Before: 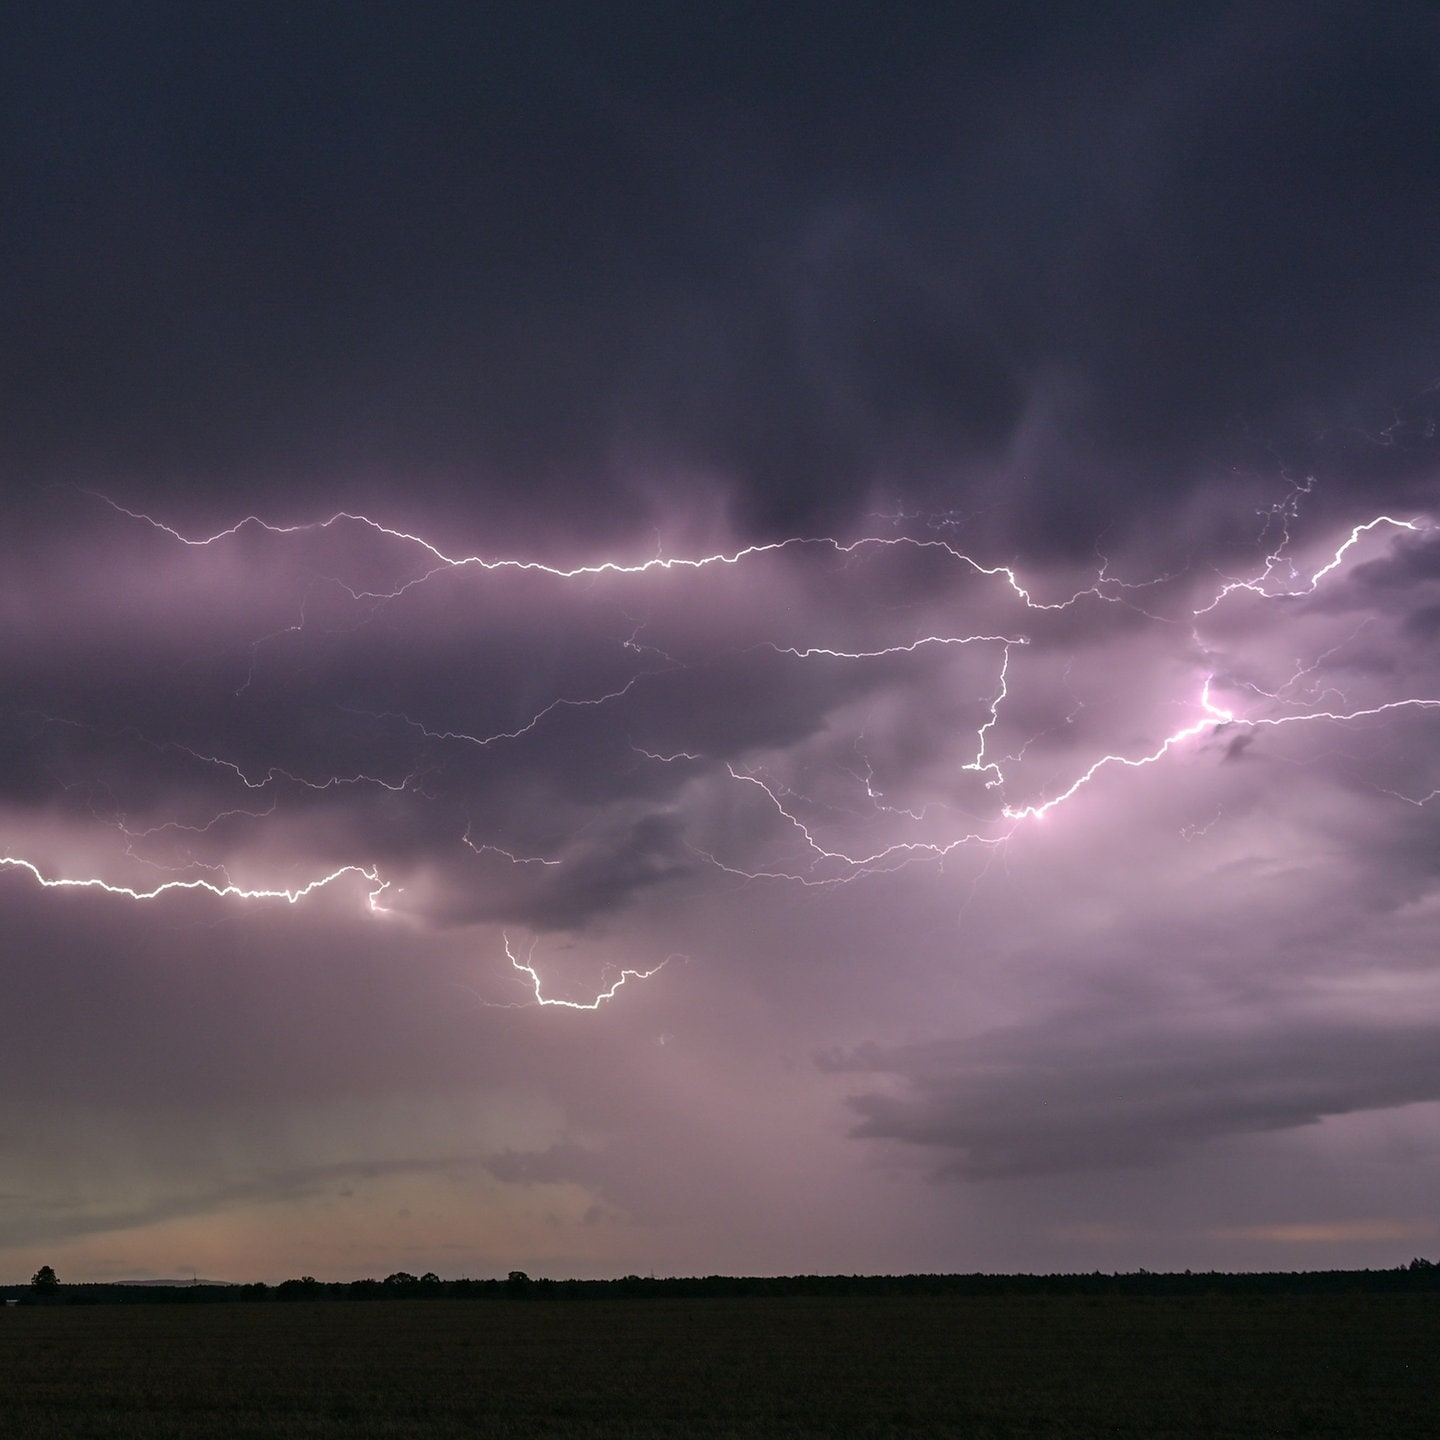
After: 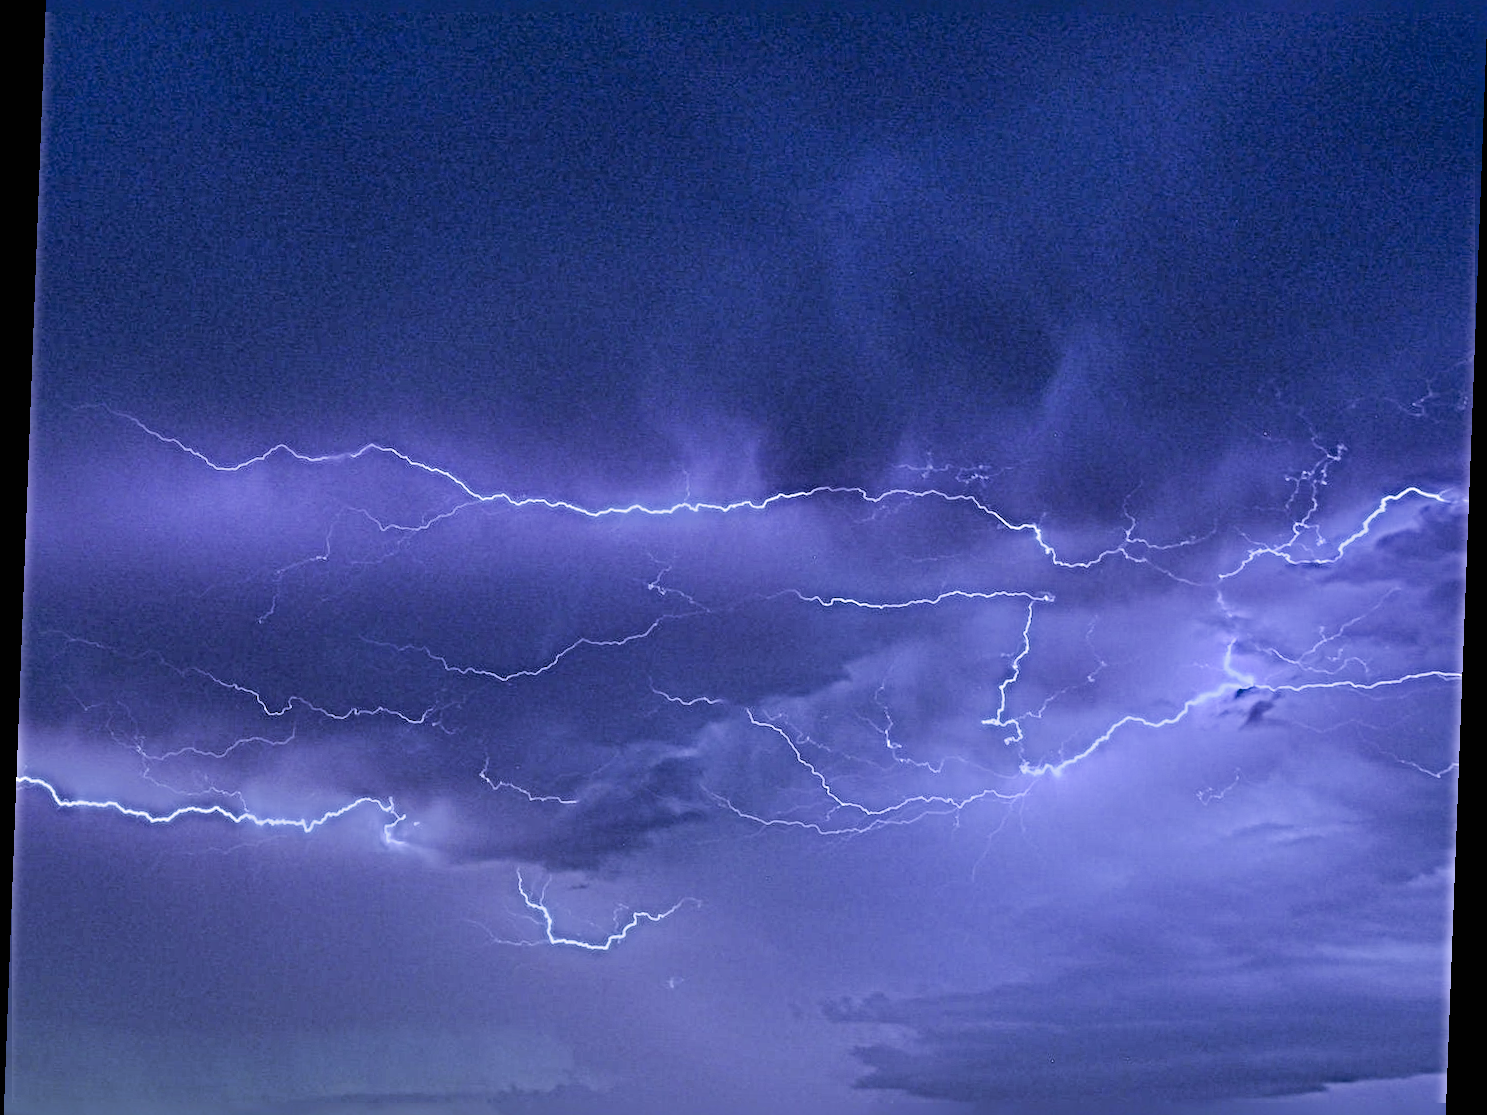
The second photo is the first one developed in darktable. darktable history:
crop: left 0.387%, top 5.469%, bottom 19.809%
sharpen: radius 6.3, amount 1.8, threshold 0
filmic rgb: black relative exposure -7.65 EV, white relative exposure 4.56 EV, hardness 3.61
haze removal: compatibility mode true, adaptive false
shadows and highlights: on, module defaults
color calibration: illuminant as shot in camera, x 0.358, y 0.373, temperature 4628.91 K
white balance: red 0.766, blue 1.537
rotate and perspective: rotation 2.17°, automatic cropping off
